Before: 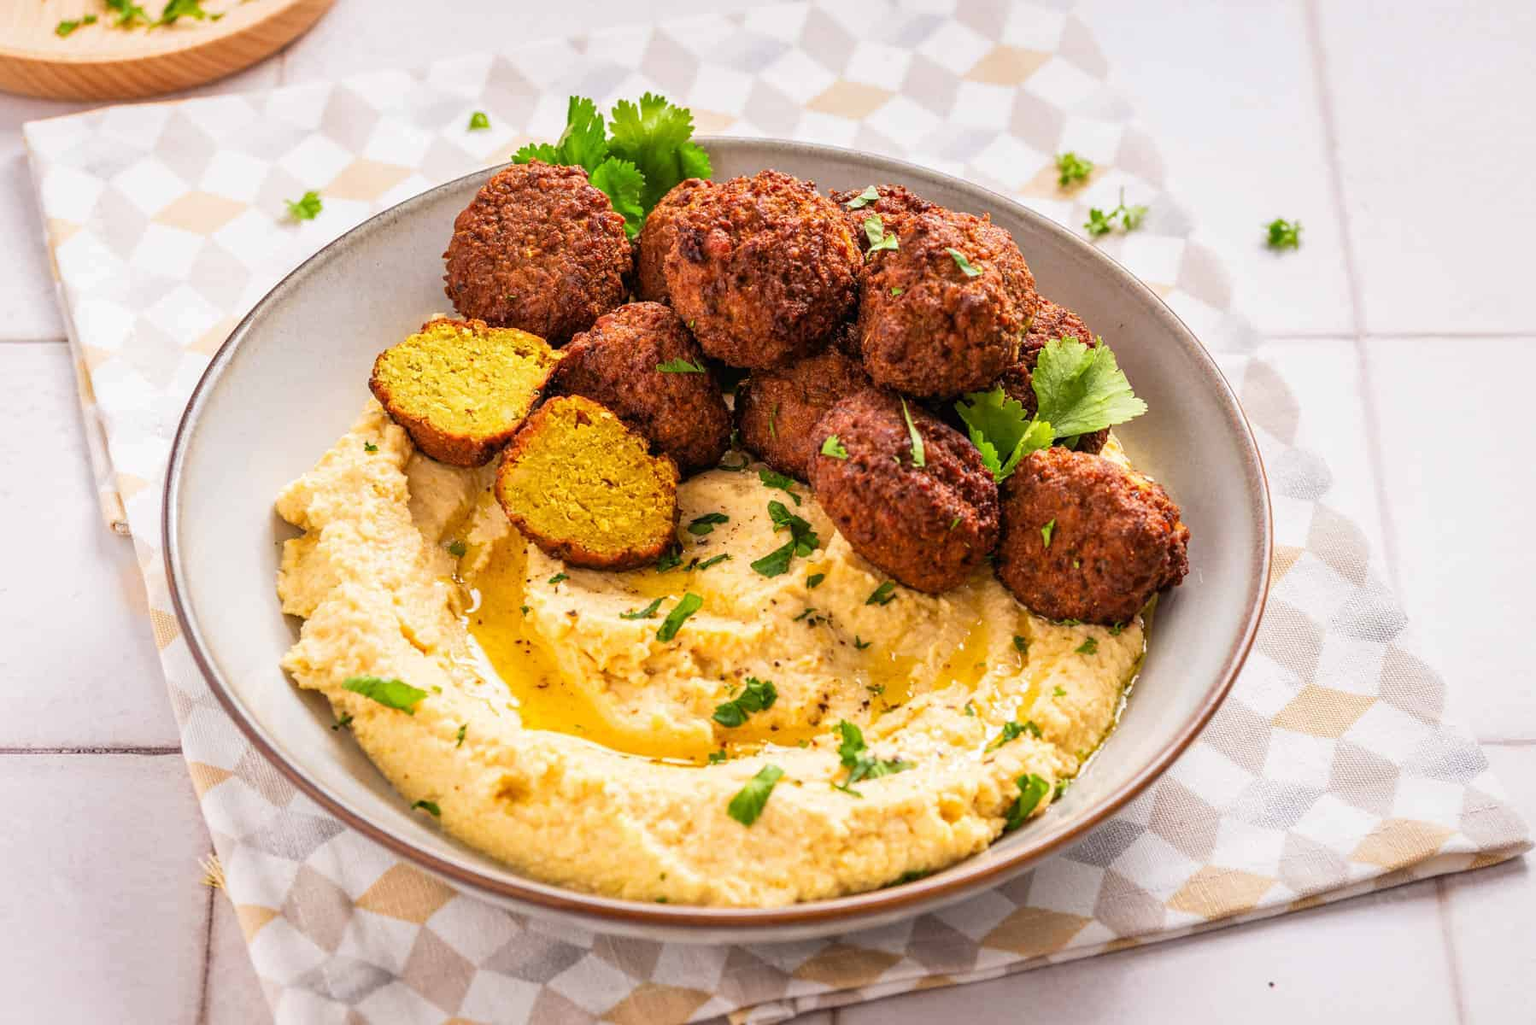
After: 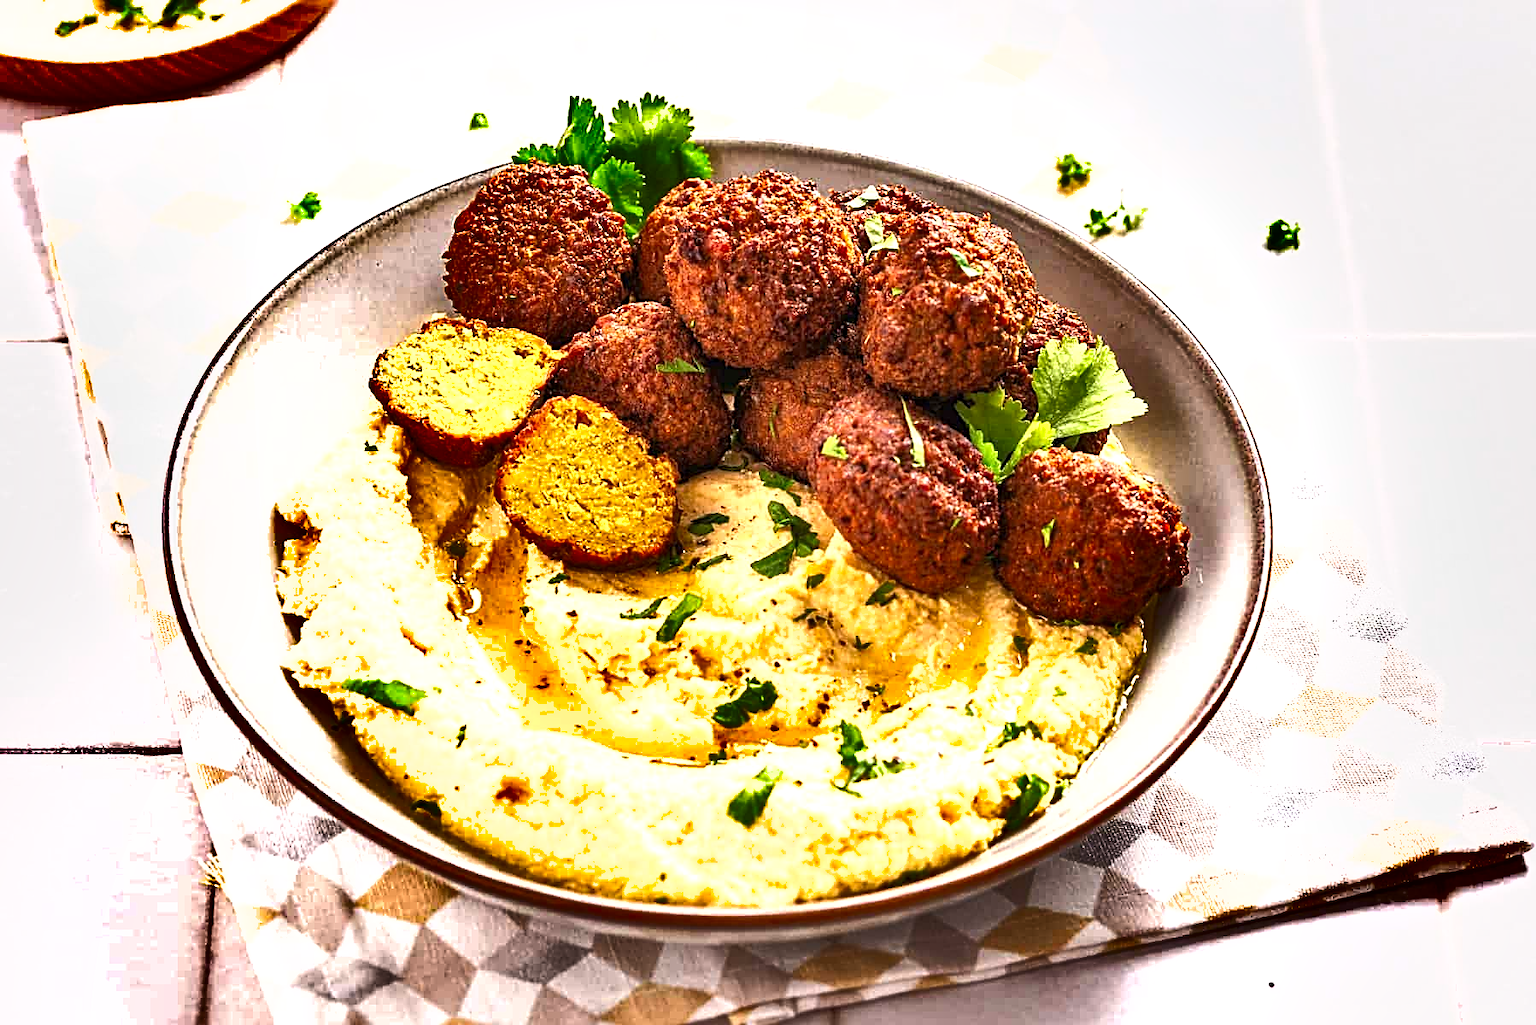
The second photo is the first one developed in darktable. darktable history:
exposure: black level correction 0, exposure 0.7 EV, compensate exposure bias true, compensate highlight preservation false
sharpen: radius 2.531, amount 0.628
shadows and highlights: radius 171.16, shadows 27, white point adjustment 3.13, highlights -67.95, soften with gaussian
